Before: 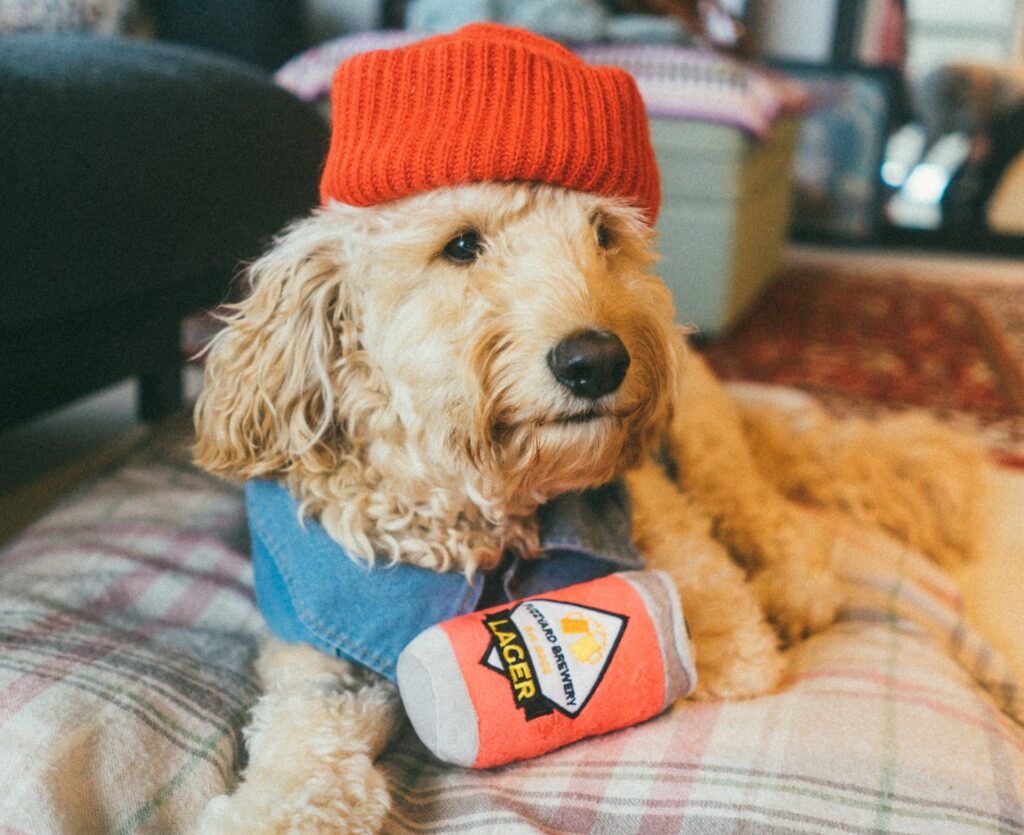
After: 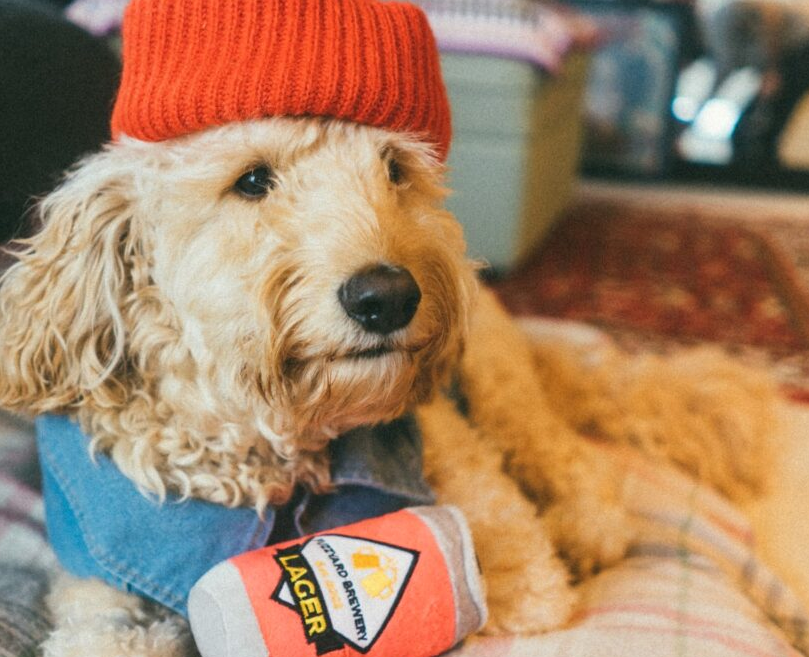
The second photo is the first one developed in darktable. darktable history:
tone equalizer: on, module defaults
crop and rotate: left 20.46%, top 7.786%, right 0.473%, bottom 13.478%
